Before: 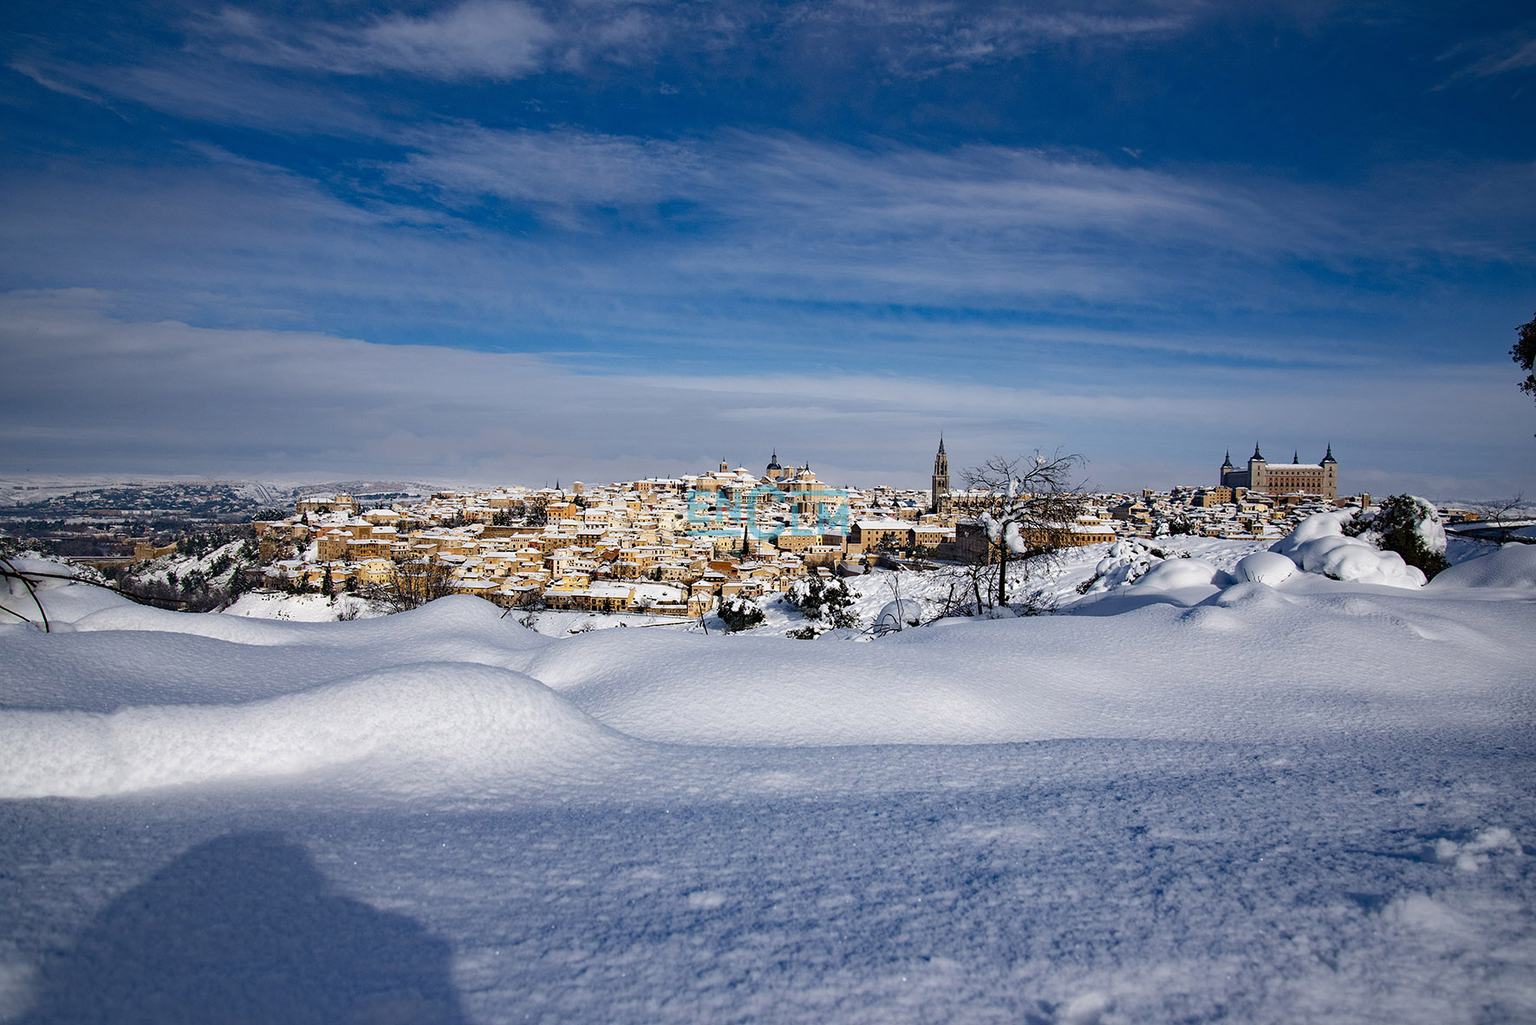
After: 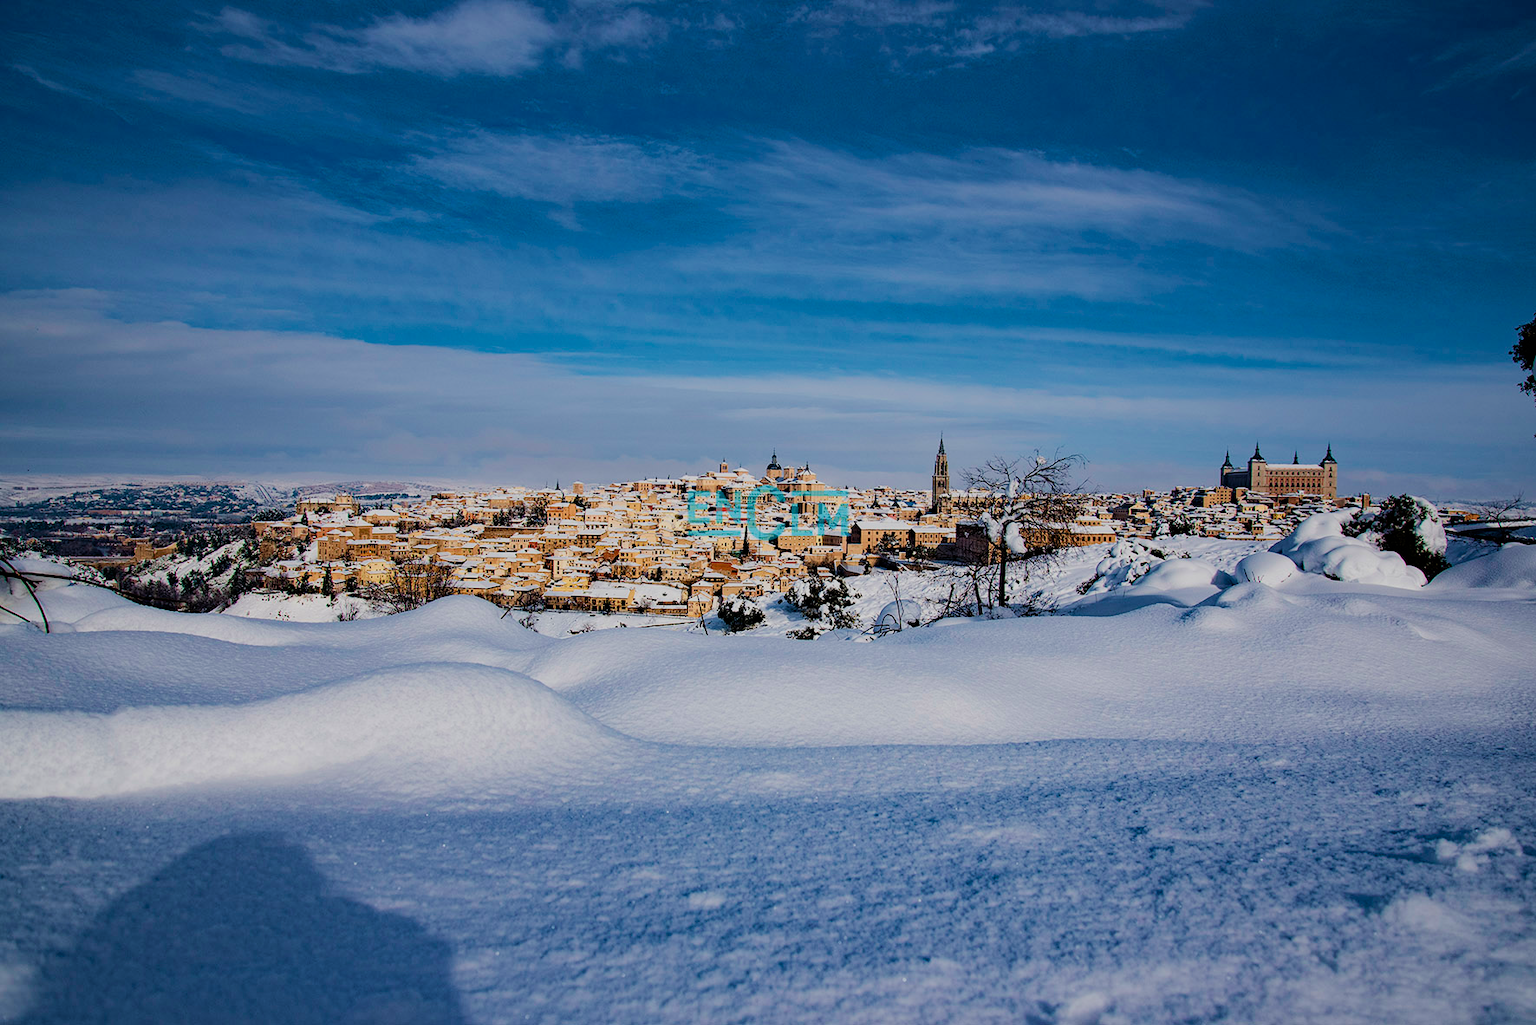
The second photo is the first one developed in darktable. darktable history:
color balance rgb: perceptual saturation grading › global saturation -2.498%, perceptual saturation grading › highlights -7.635%, perceptual saturation grading › mid-tones 8.15%, perceptual saturation grading › shadows 4.912%, perceptual brilliance grading › global brilliance 1.522%, perceptual brilliance grading › highlights -3.535%
filmic rgb: black relative exposure -7.65 EV, white relative exposure 4.56 EV, threshold 5.96 EV, hardness 3.61, enable highlight reconstruction true
velvia: strength 44.64%
